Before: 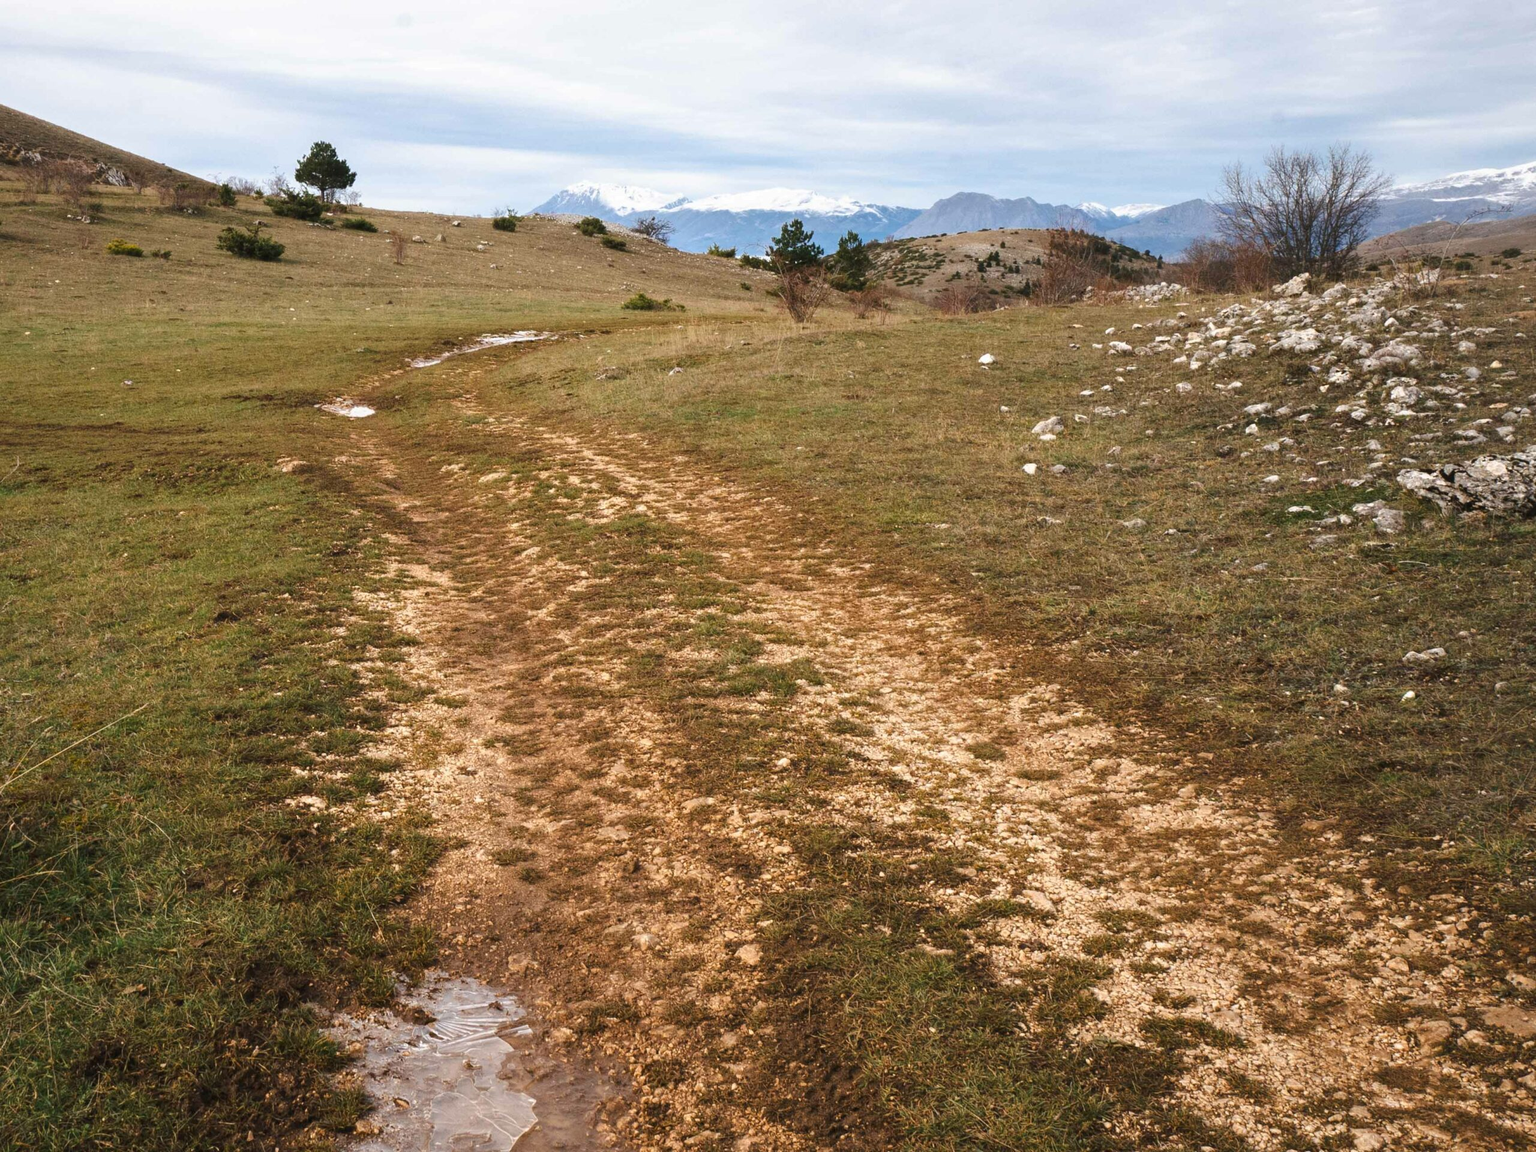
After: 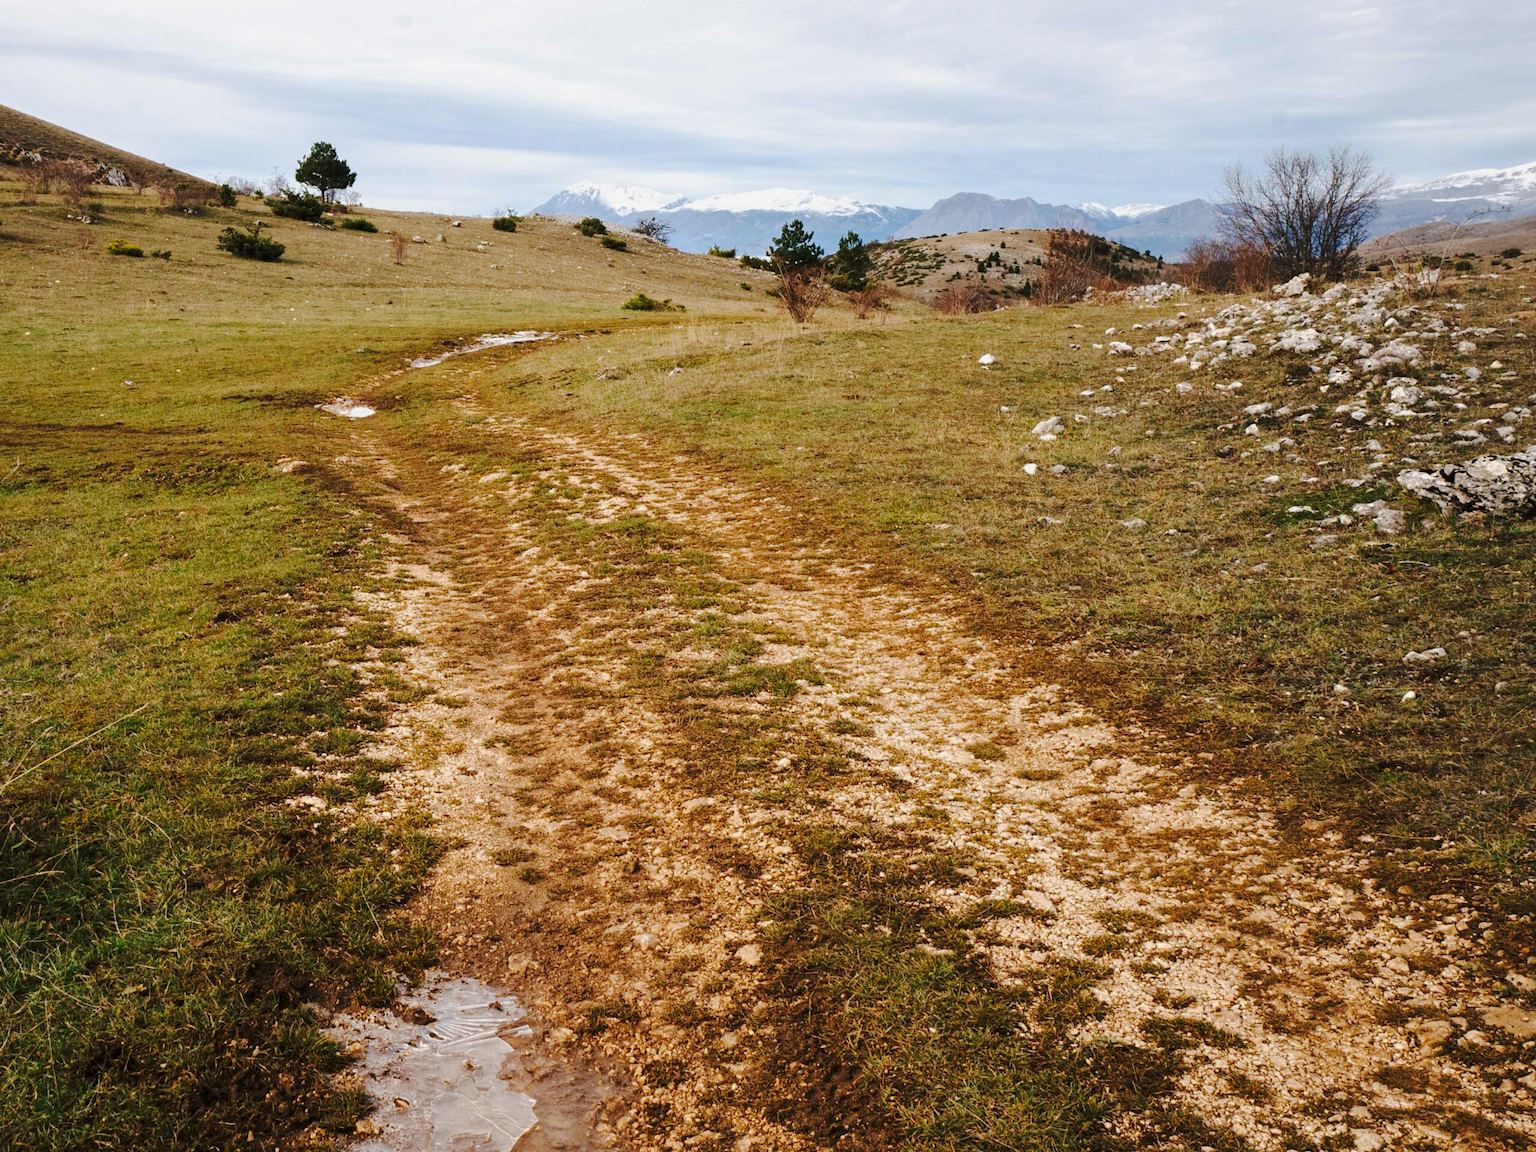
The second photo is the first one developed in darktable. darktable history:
tone curve: curves: ch0 [(0, 0) (0.058, 0.022) (0.265, 0.208) (0.41, 0.417) (0.485, 0.524) (0.638, 0.673) (0.845, 0.828) (0.994, 0.964)]; ch1 [(0, 0) (0.136, 0.146) (0.317, 0.34) (0.382, 0.408) (0.469, 0.482) (0.498, 0.497) (0.557, 0.573) (0.644, 0.643) (0.725, 0.765) (1, 1)]; ch2 [(0, 0) (0.352, 0.403) (0.45, 0.469) (0.502, 0.504) (0.54, 0.524) (0.592, 0.566) (0.638, 0.599) (1, 1)], preserve colors none
